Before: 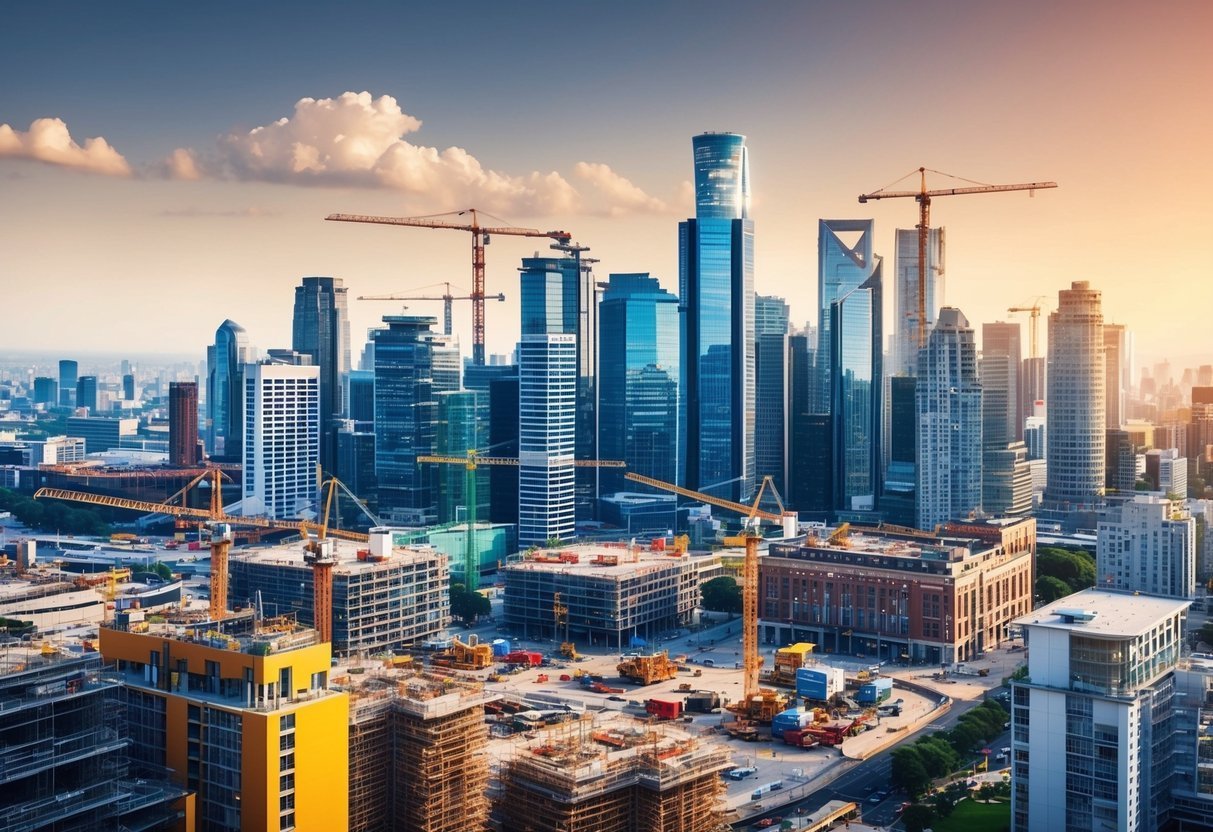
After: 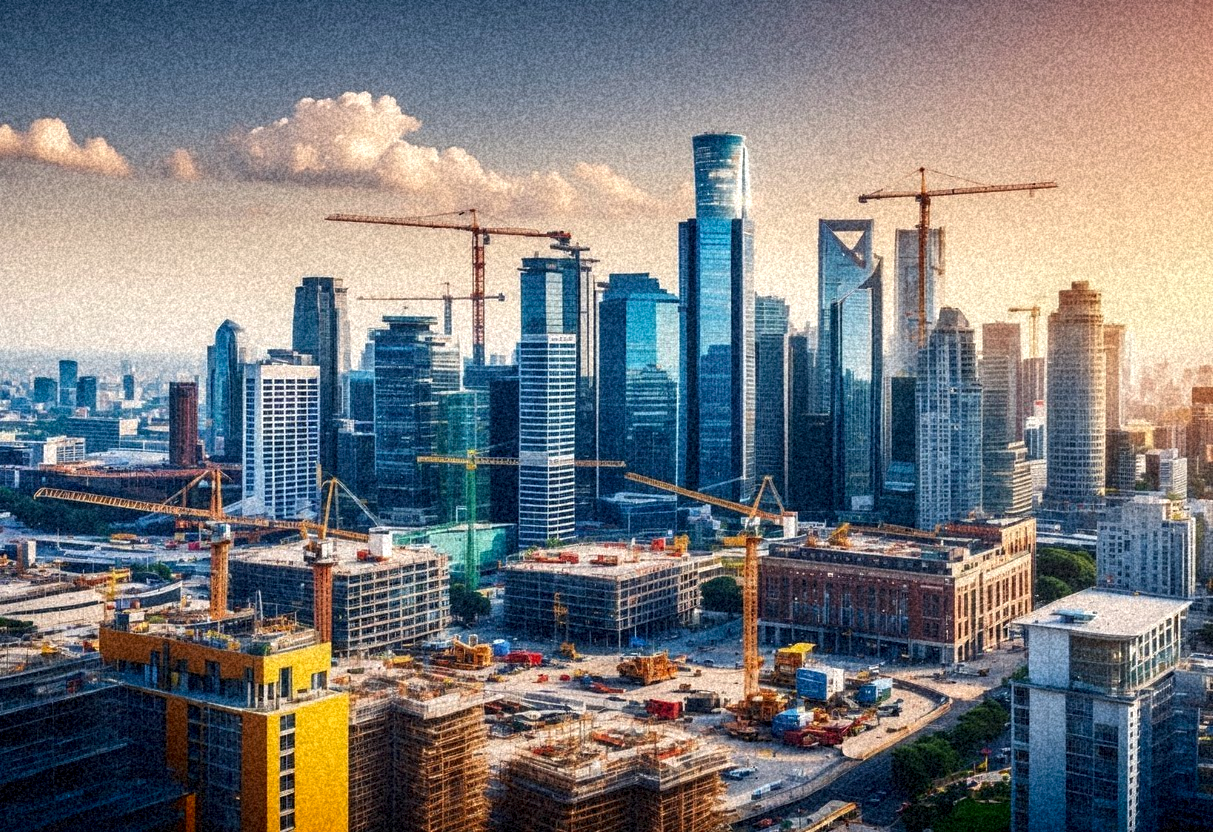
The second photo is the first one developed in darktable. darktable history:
shadows and highlights: shadows -88.03, highlights -35.45, shadows color adjustment 99.15%, highlights color adjustment 0%, soften with gaussian
grain: coarseness 46.9 ISO, strength 50.21%, mid-tones bias 0%
local contrast: detail 130%
